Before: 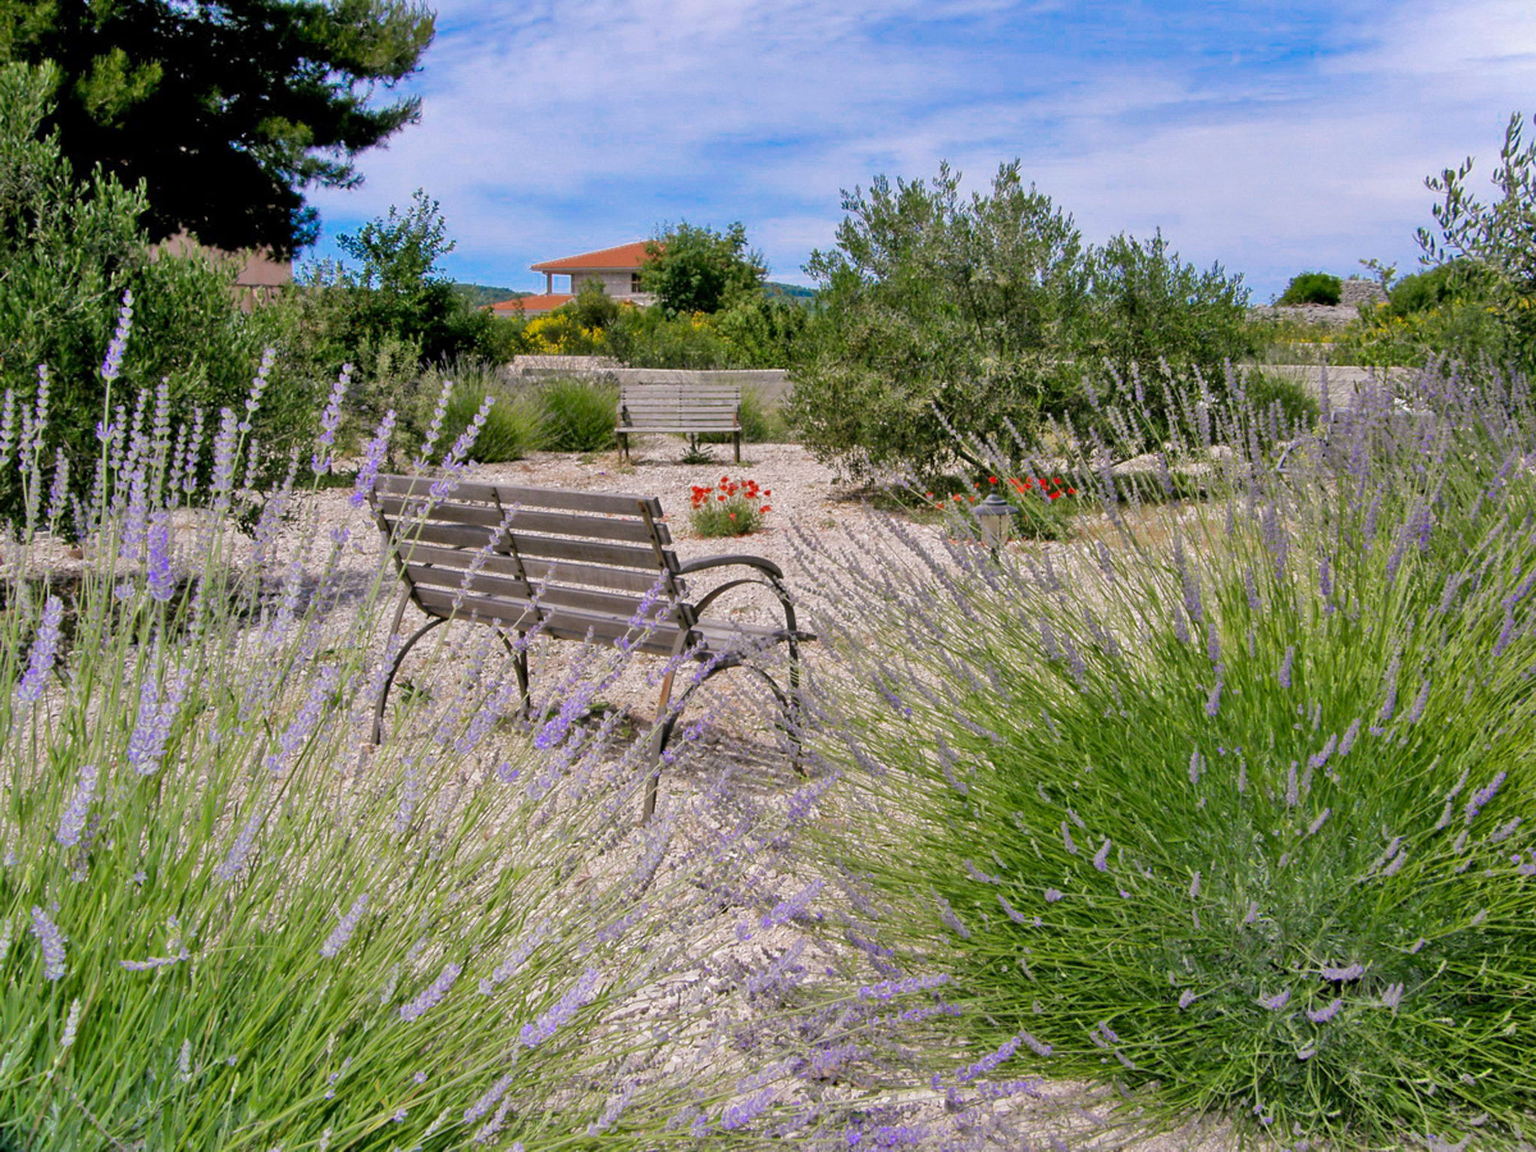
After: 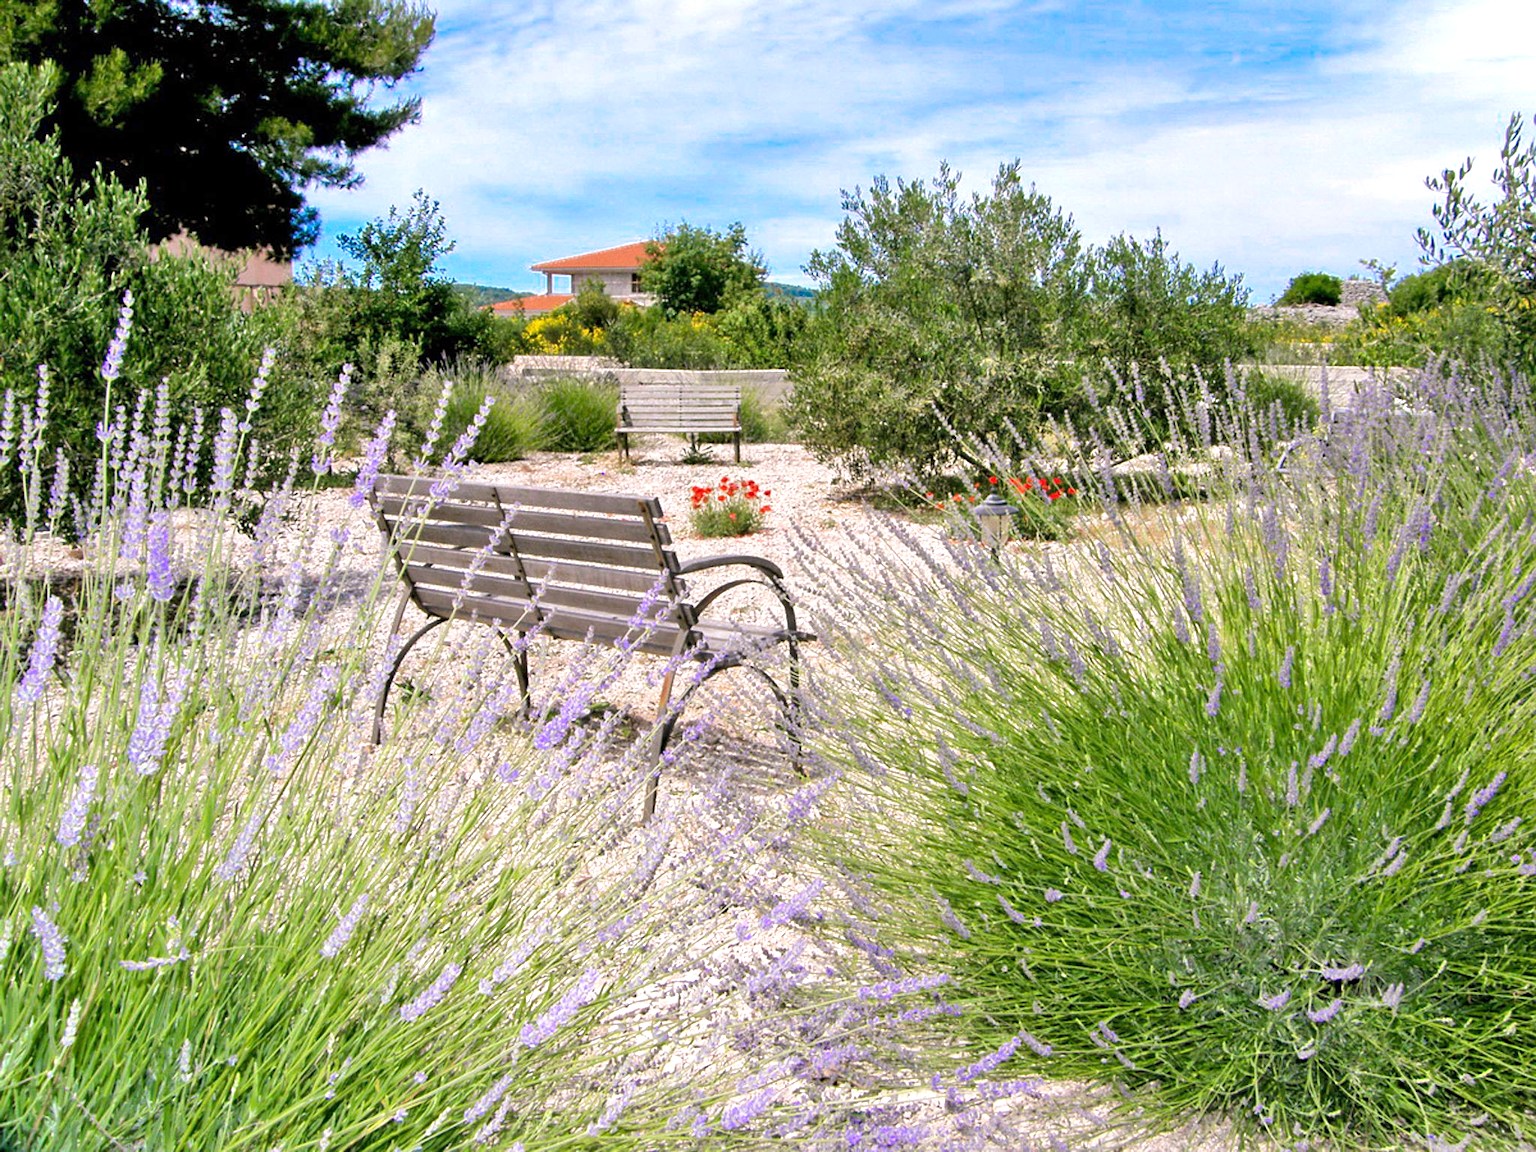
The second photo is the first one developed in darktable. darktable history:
exposure: exposure 0.768 EV, compensate highlight preservation false
sharpen: amount 0.209
